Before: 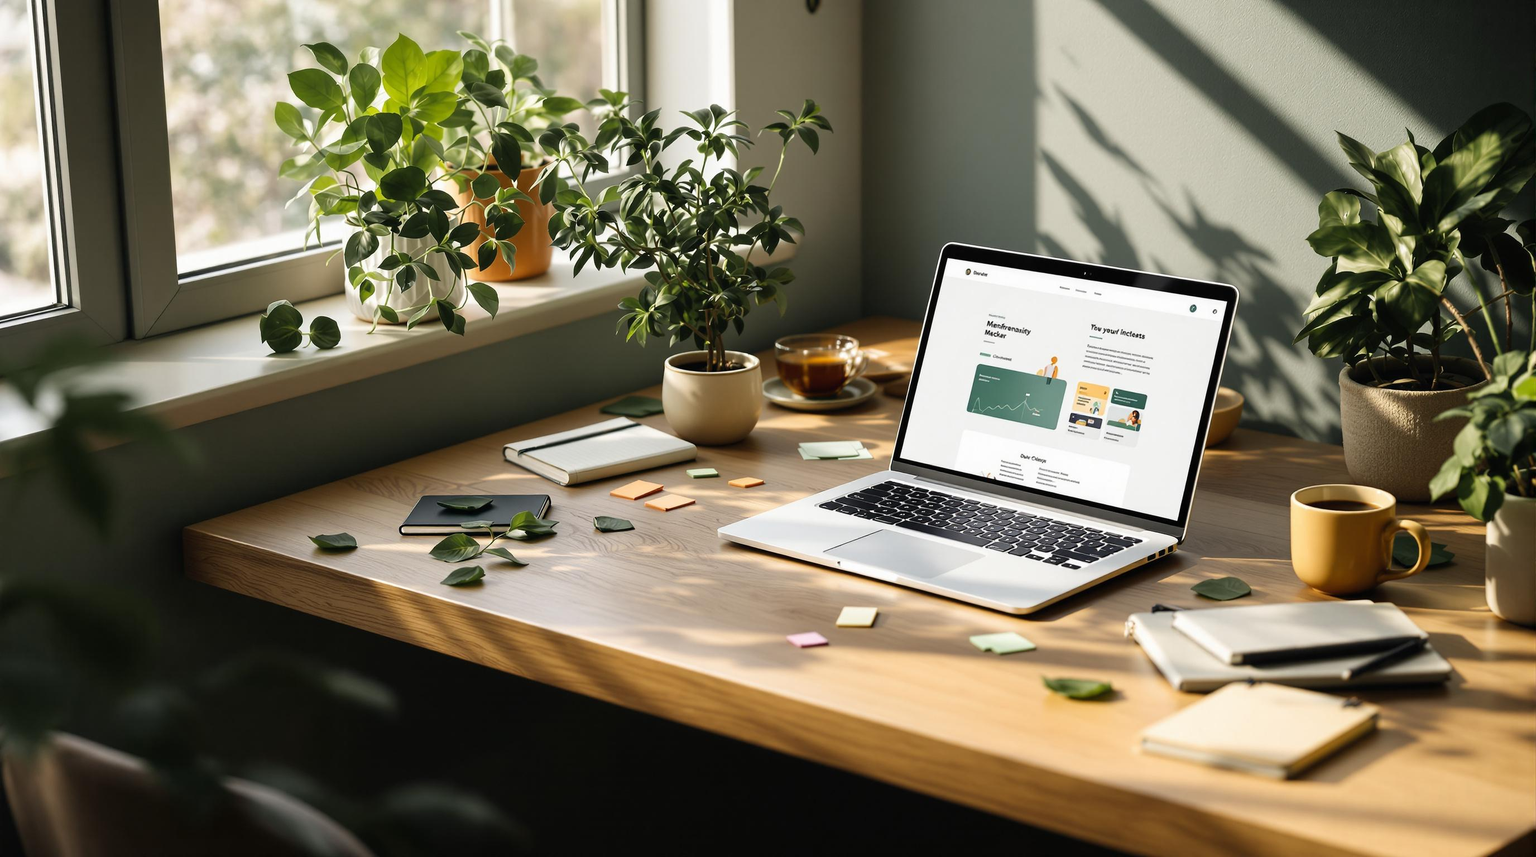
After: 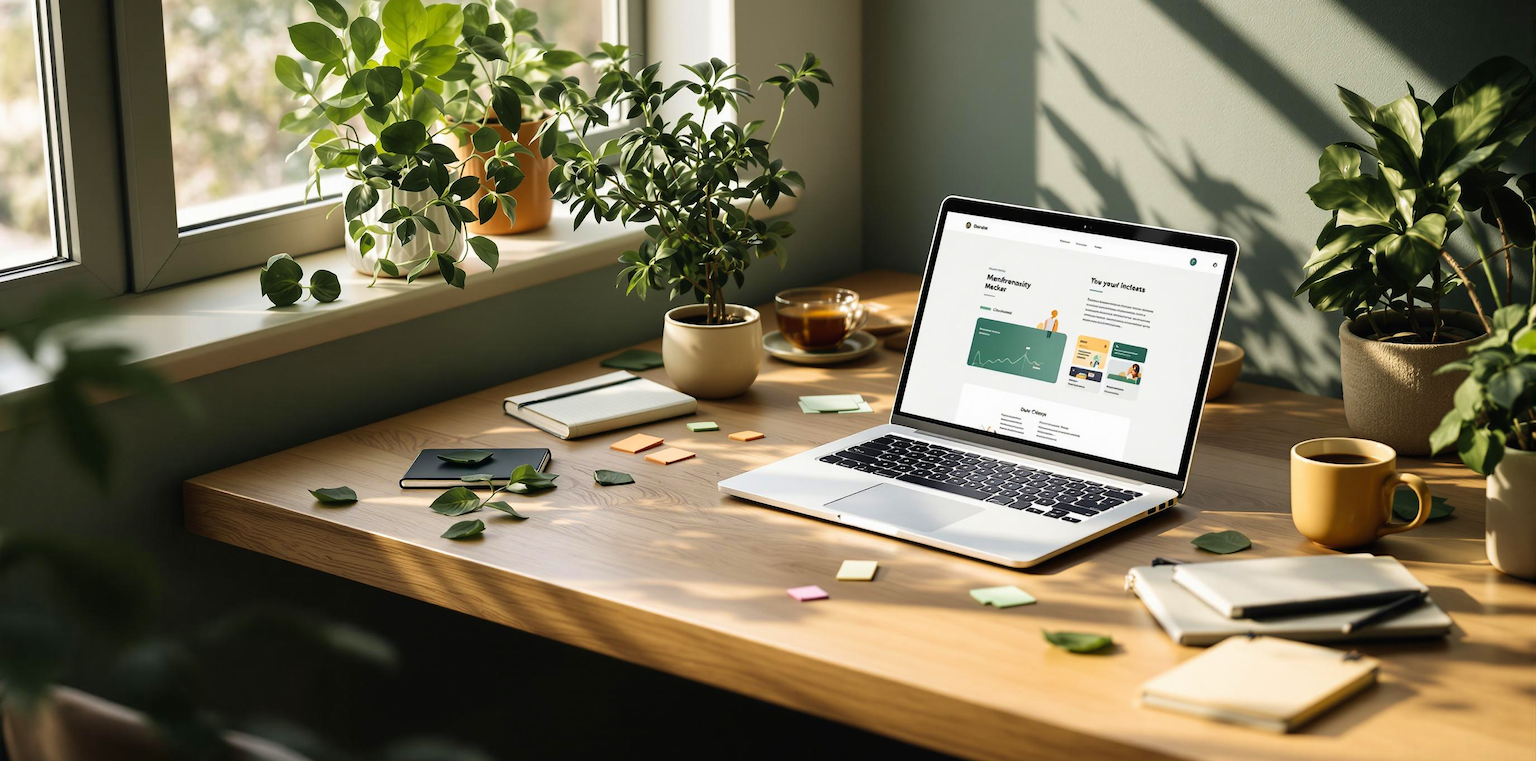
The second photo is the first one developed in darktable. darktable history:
crop and rotate: top 5.496%, bottom 5.583%
velvia: on, module defaults
